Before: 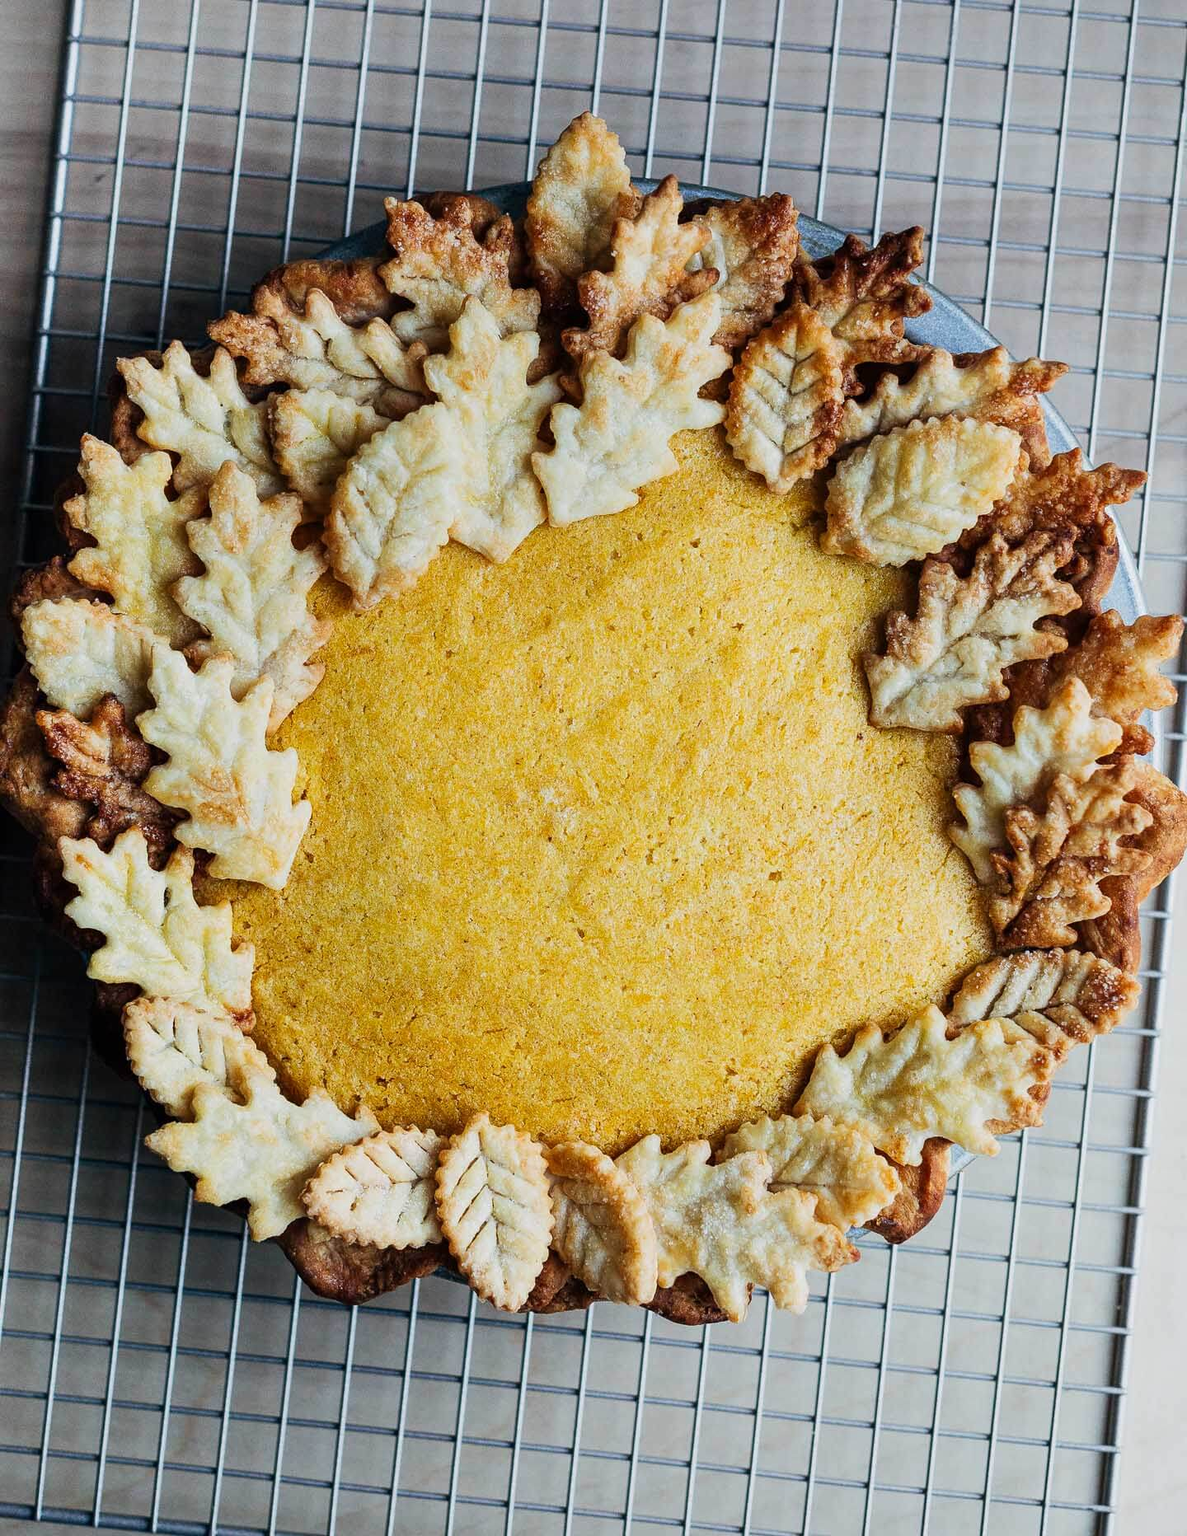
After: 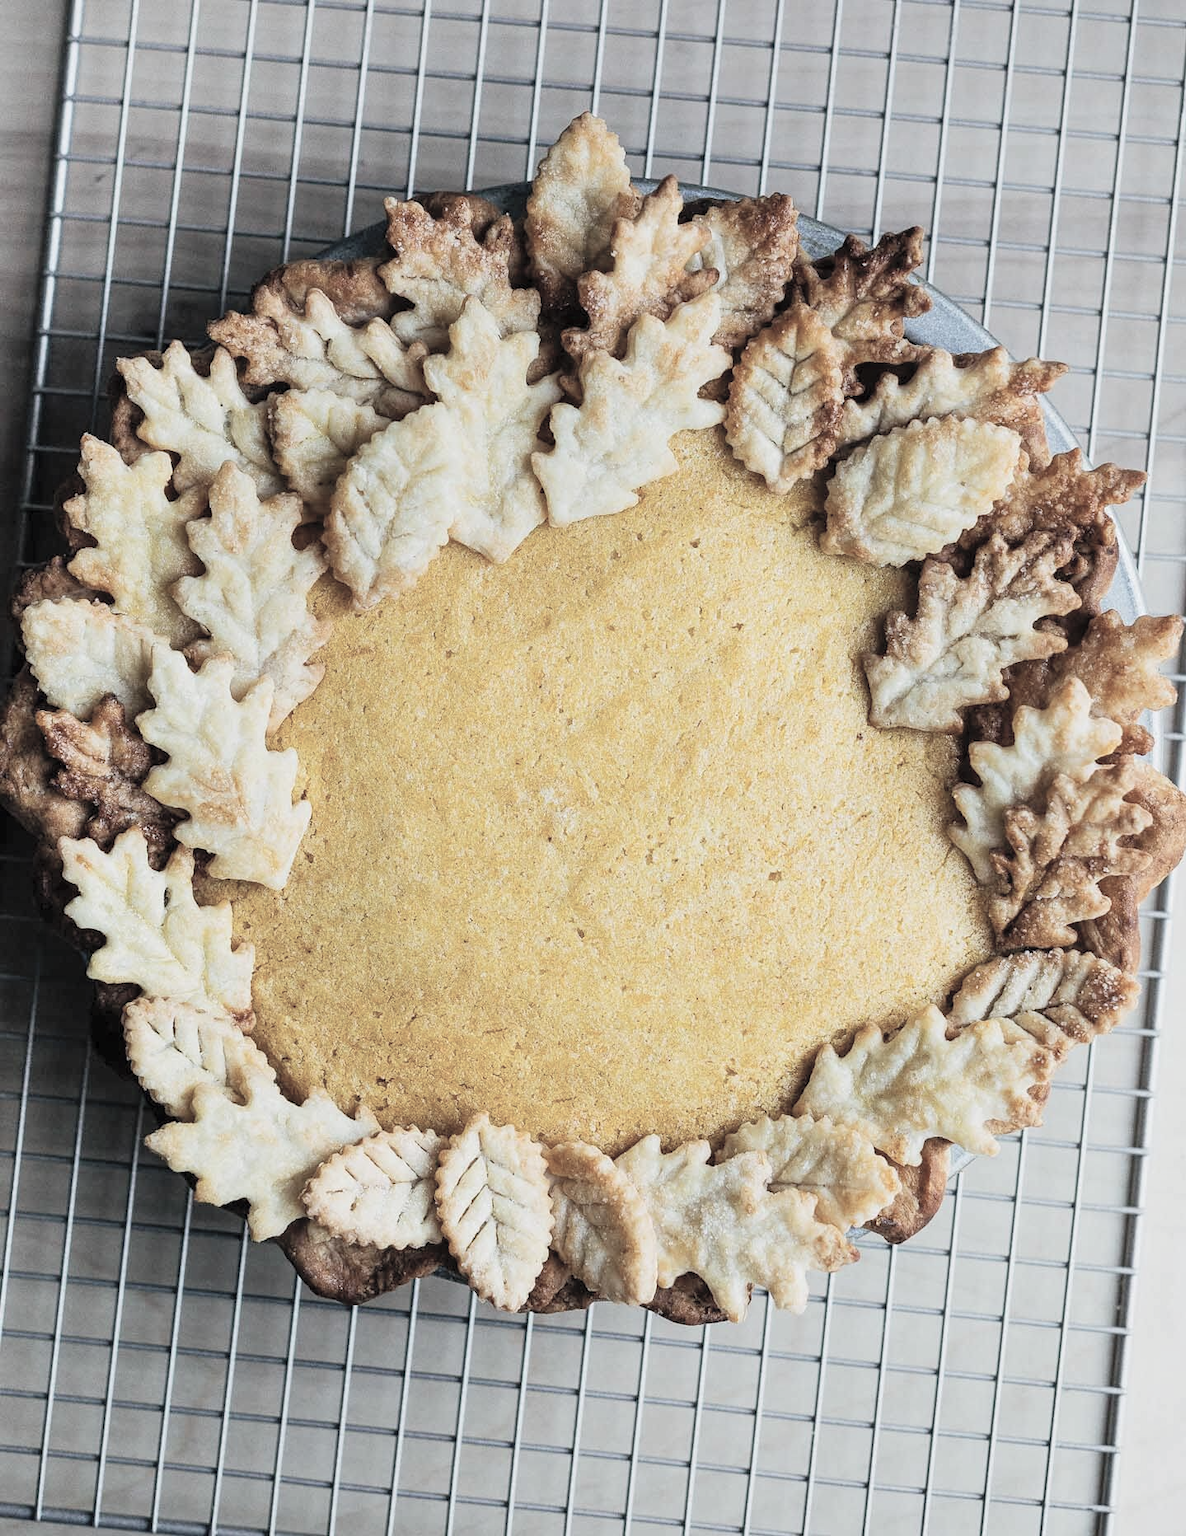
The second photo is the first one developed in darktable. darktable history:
contrast brightness saturation: brightness 0.187, saturation -0.503
